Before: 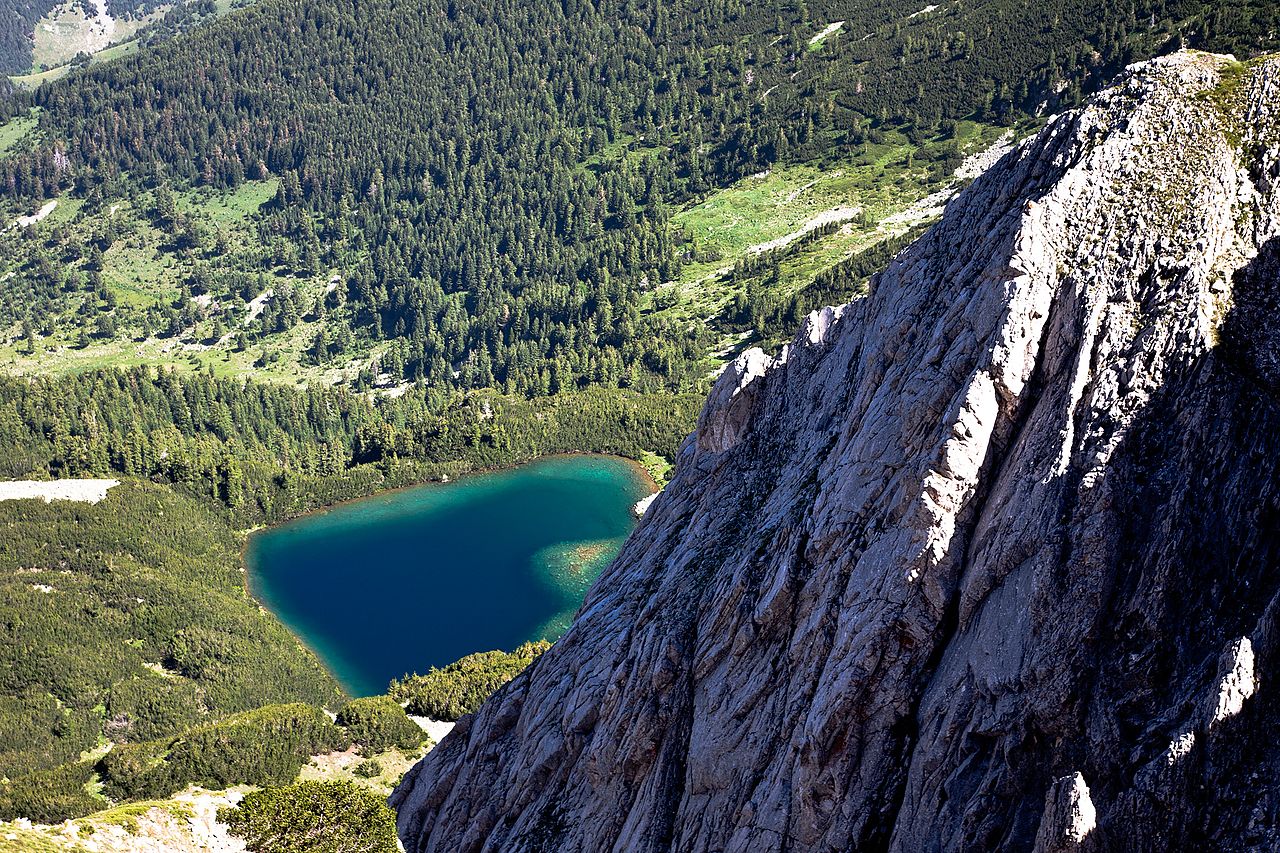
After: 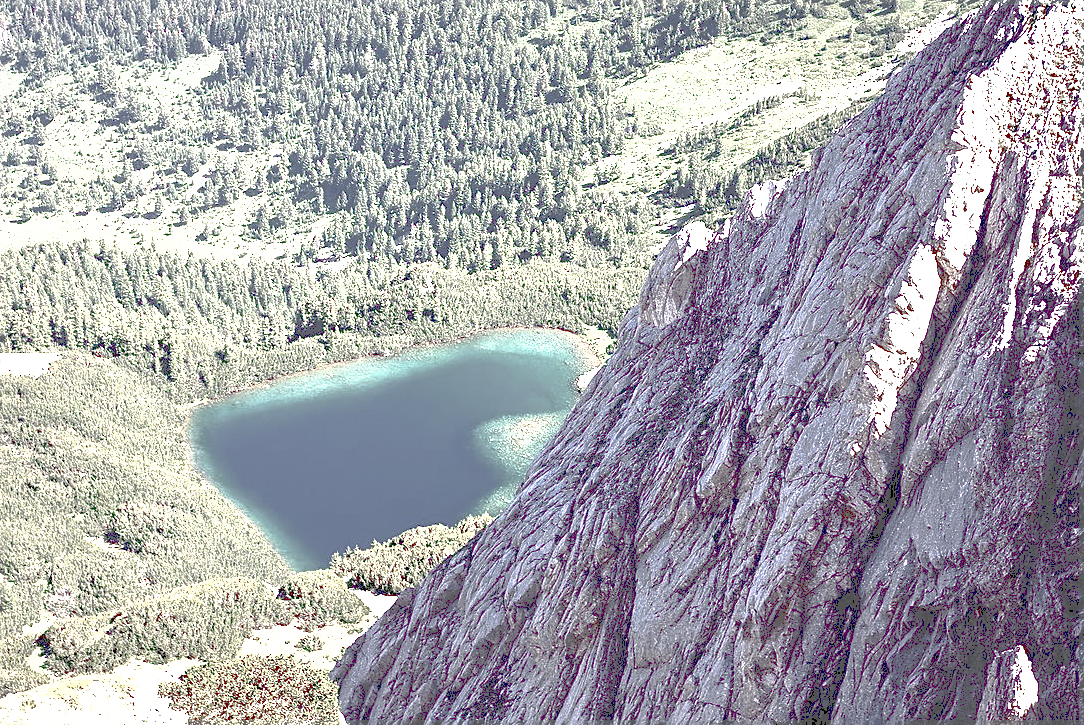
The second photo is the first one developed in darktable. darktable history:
sharpen: amount 0.217
tone curve: curves: ch0 [(0, 0) (0.003, 0.326) (0.011, 0.332) (0.025, 0.352) (0.044, 0.378) (0.069, 0.4) (0.1, 0.416) (0.136, 0.432) (0.177, 0.468) (0.224, 0.509) (0.277, 0.554) (0.335, 0.6) (0.399, 0.642) (0.468, 0.693) (0.543, 0.753) (0.623, 0.818) (0.709, 0.897) (0.801, 0.974) (0.898, 0.991) (1, 1)], preserve colors none
contrast brightness saturation: contrast 0.57, brightness 0.575, saturation -0.331
crop and rotate: left 4.592%, top 14.938%, right 10.644%
